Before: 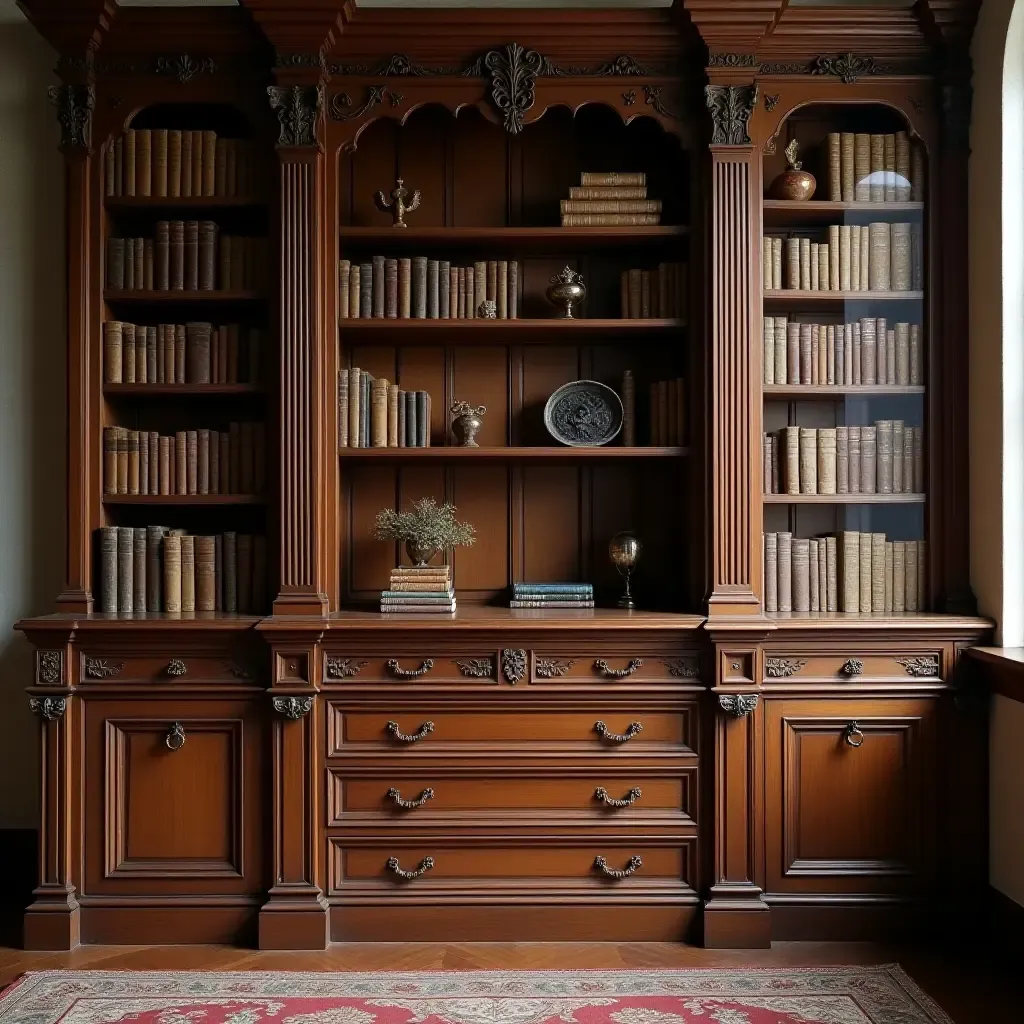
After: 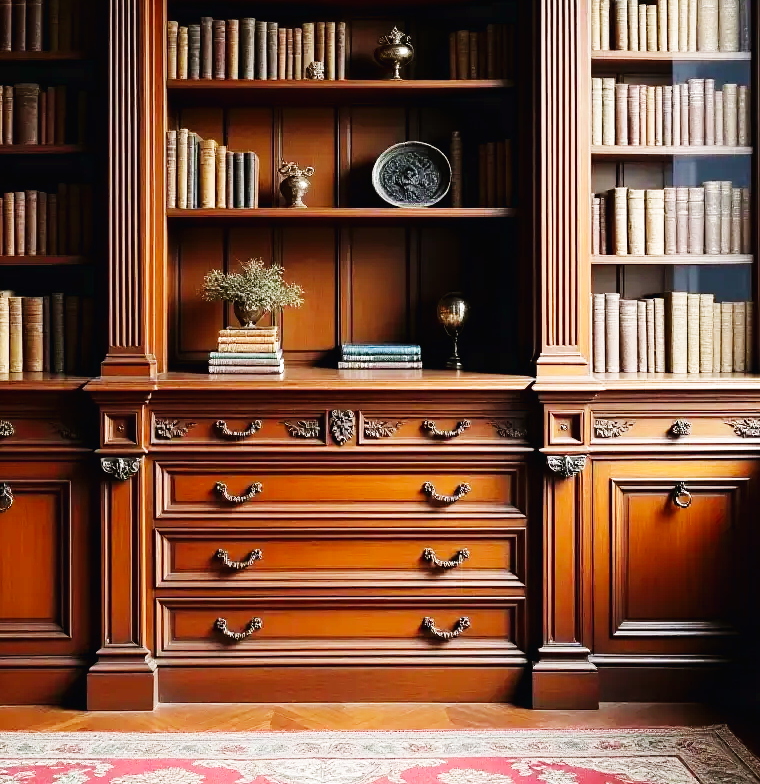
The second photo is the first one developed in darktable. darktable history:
base curve: curves: ch0 [(0, 0.003) (0.001, 0.002) (0.006, 0.004) (0.02, 0.022) (0.048, 0.086) (0.094, 0.234) (0.162, 0.431) (0.258, 0.629) (0.385, 0.8) (0.548, 0.918) (0.751, 0.988) (1, 1)], preserve colors none
crop: left 16.83%, top 23.351%, right 8.868%
